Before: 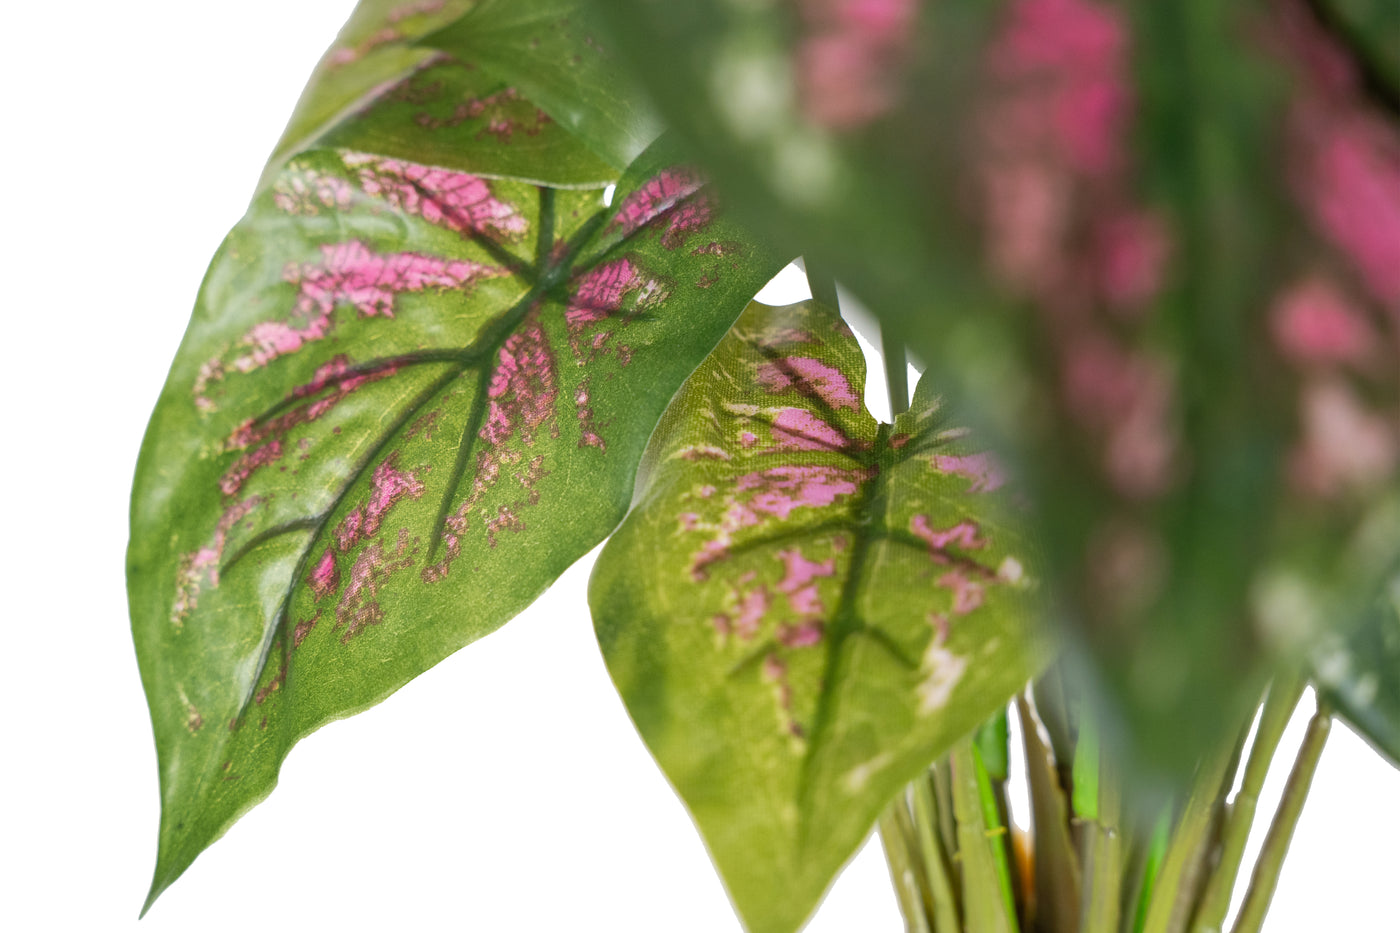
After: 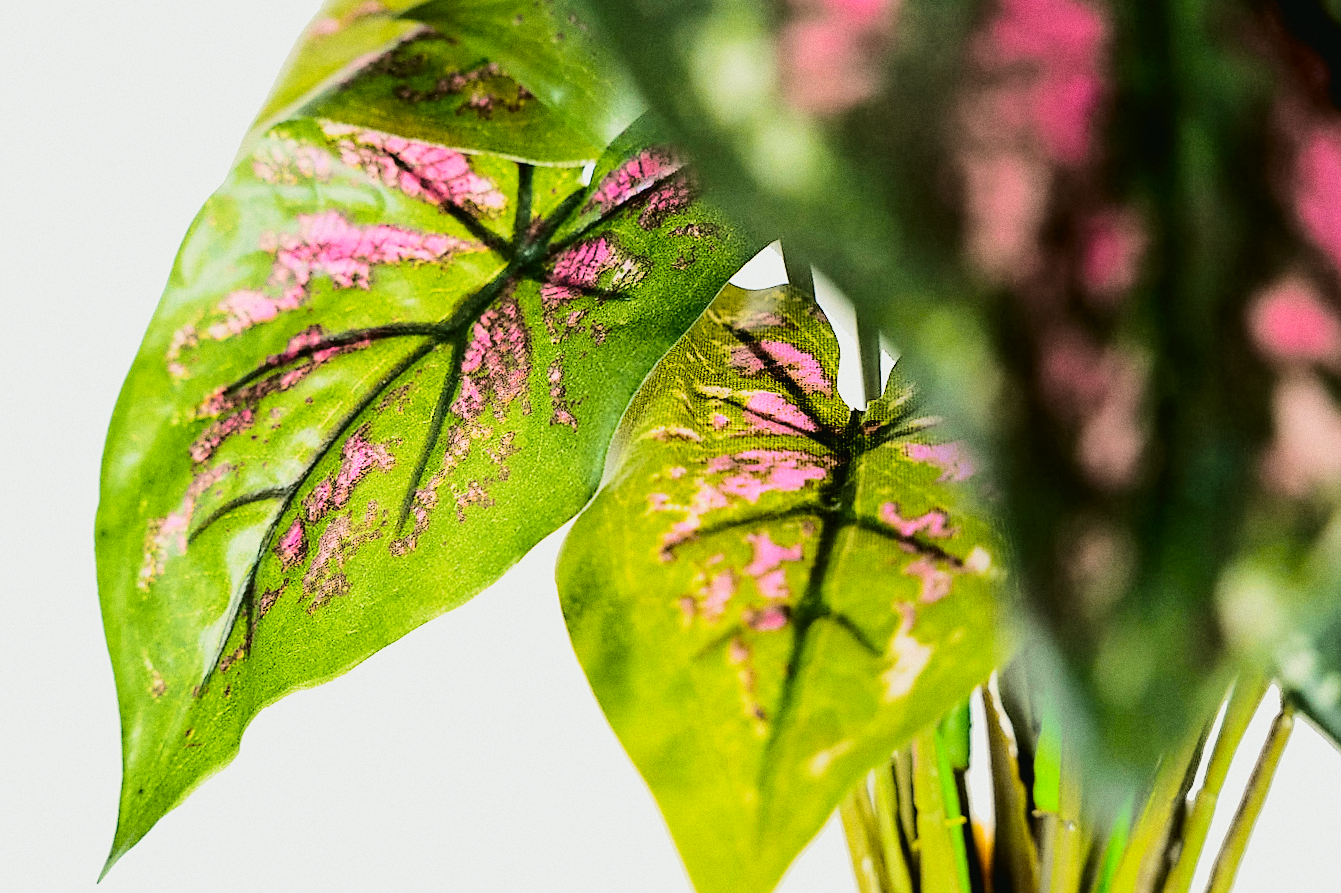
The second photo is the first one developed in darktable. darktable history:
contrast equalizer: y [[0.5 ×6], [0.5 ×6], [0.5, 0.5, 0.501, 0.545, 0.707, 0.863], [0 ×6], [0 ×6]]
crop and rotate: angle -1.69°
velvia: on, module defaults
tone curve: curves: ch0 [(0.003, 0.023) (0.071, 0.052) (0.236, 0.197) (0.466, 0.557) (0.644, 0.748) (0.803, 0.88) (0.994, 0.968)]; ch1 [(0, 0) (0.262, 0.227) (0.417, 0.386) (0.469, 0.467) (0.502, 0.498) (0.528, 0.53) (0.573, 0.57) (0.605, 0.621) (0.644, 0.671) (0.686, 0.728) (0.994, 0.987)]; ch2 [(0, 0) (0.262, 0.188) (0.385, 0.353) (0.427, 0.424) (0.495, 0.493) (0.515, 0.534) (0.547, 0.556) (0.589, 0.613) (0.644, 0.748) (1, 1)], color space Lab, independent channels, preserve colors none
rgb levels: levels [[0.029, 0.461, 0.922], [0, 0.5, 1], [0, 0.5, 1]]
filmic rgb: black relative exposure -5 EV, hardness 2.88, contrast 1.3, highlights saturation mix -30%
sharpen: radius 1.4, amount 1.25, threshold 0.7
grain: coarseness 0.47 ISO
